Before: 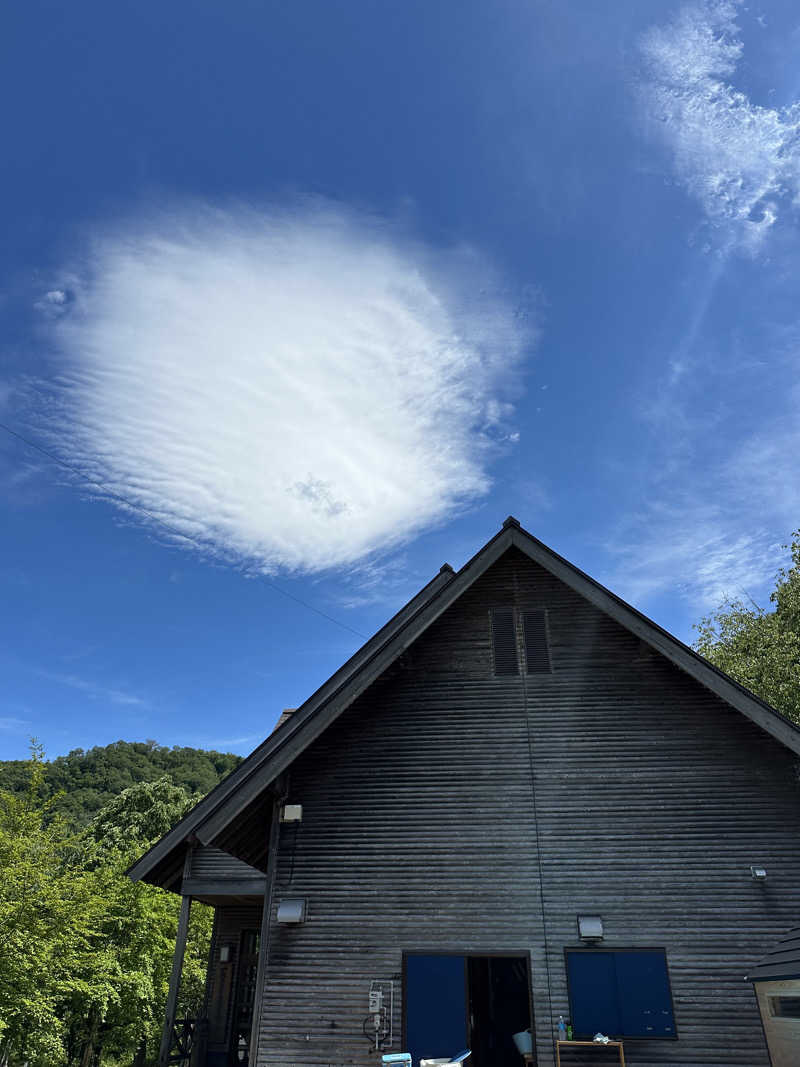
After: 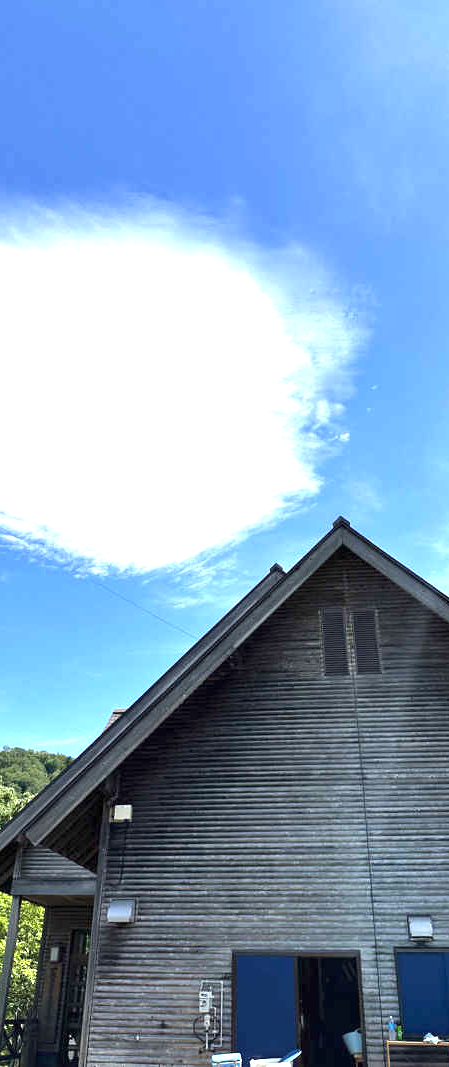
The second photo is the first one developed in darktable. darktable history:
crop: left 21.367%, right 22.491%
exposure: black level correction 0, exposure 1.624 EV, compensate exposure bias true, compensate highlight preservation false
